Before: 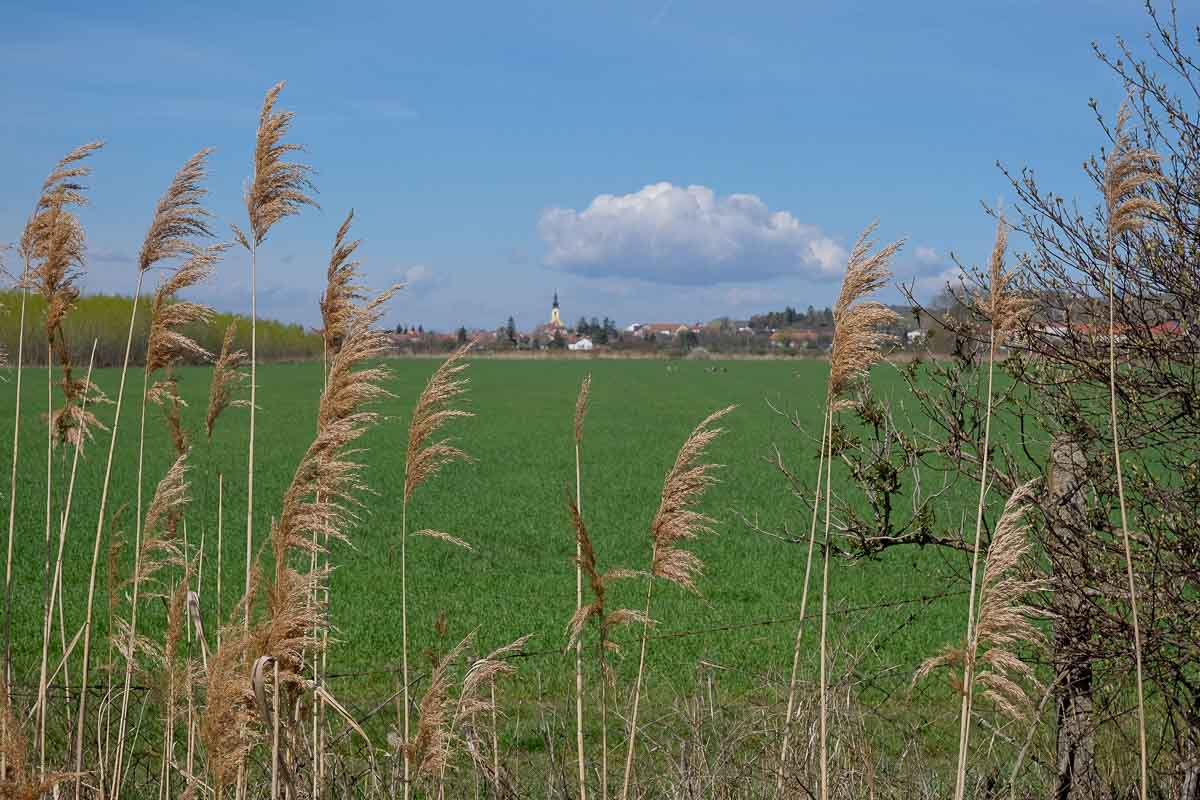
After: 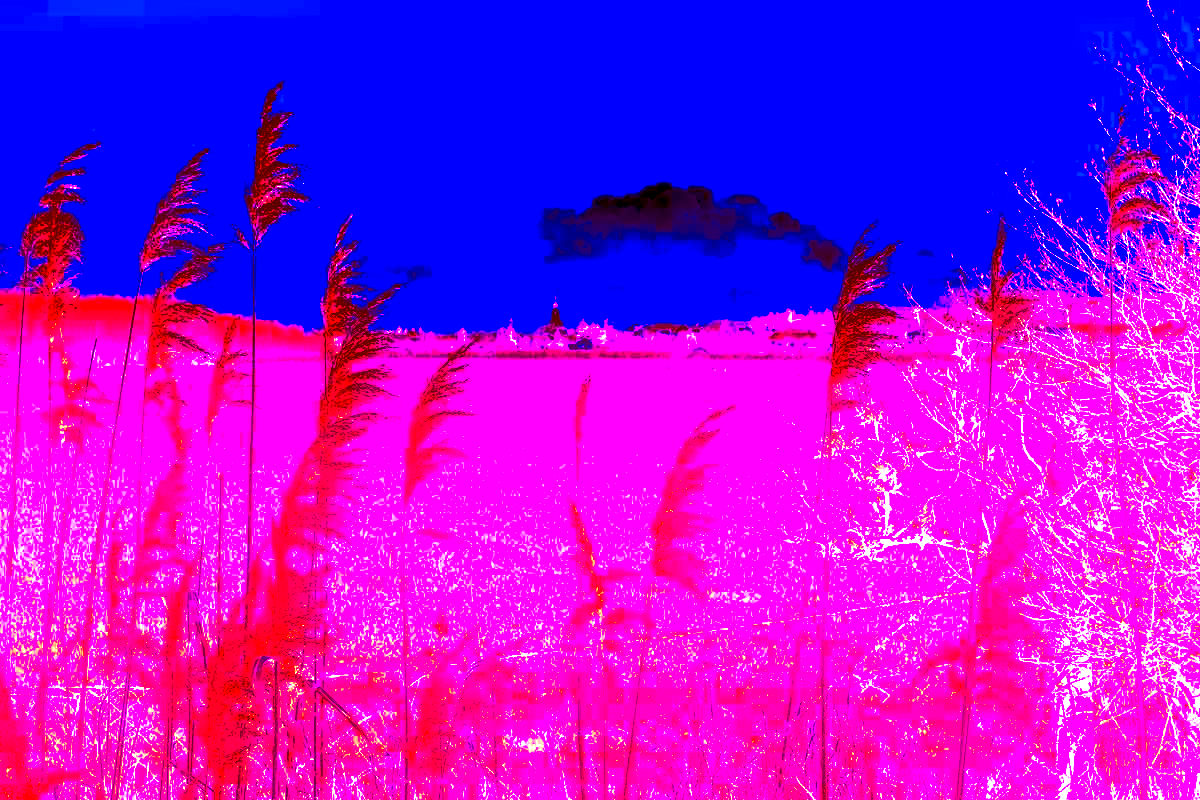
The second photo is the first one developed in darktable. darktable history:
bloom: threshold 82.5%, strength 16.25%
white balance: red 8, blue 8
